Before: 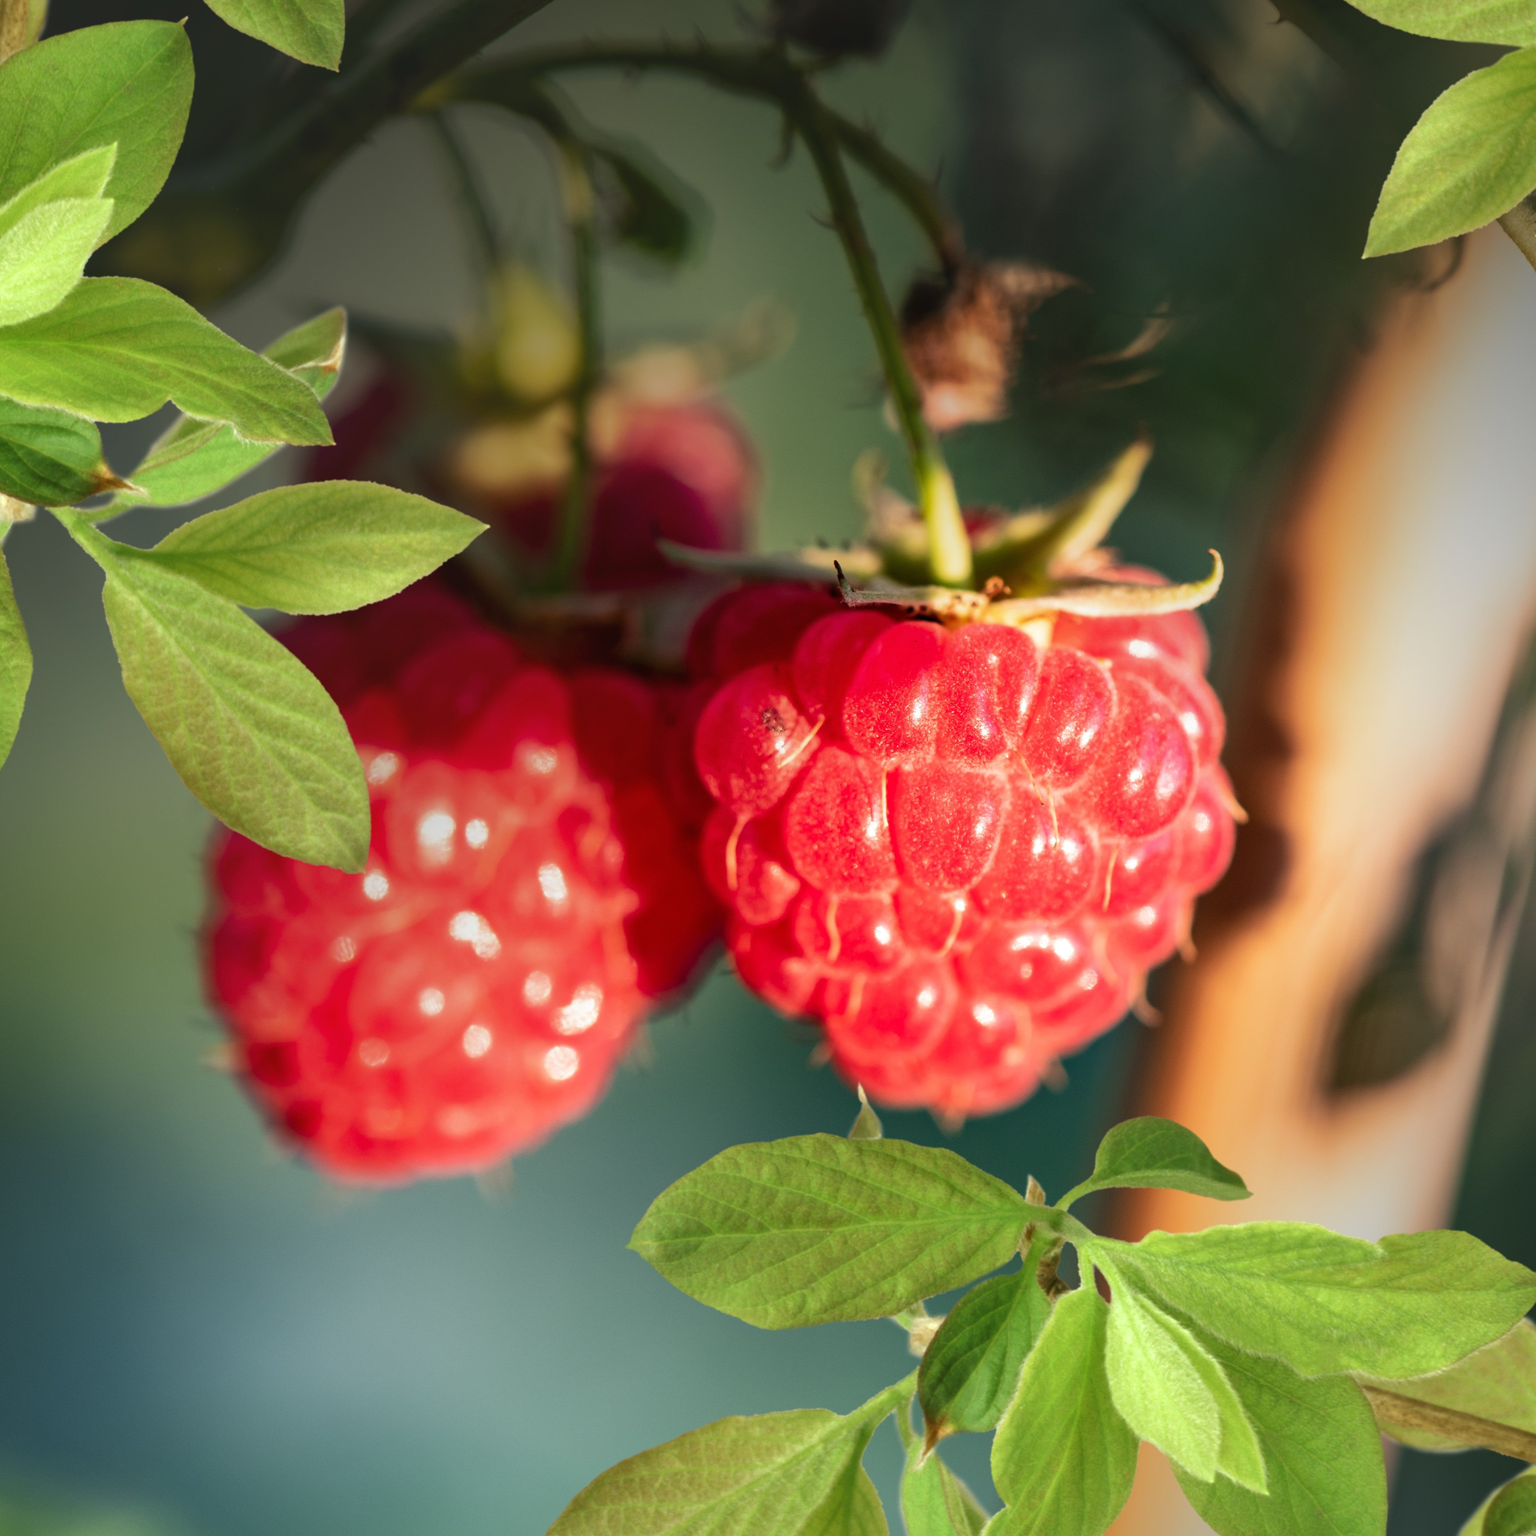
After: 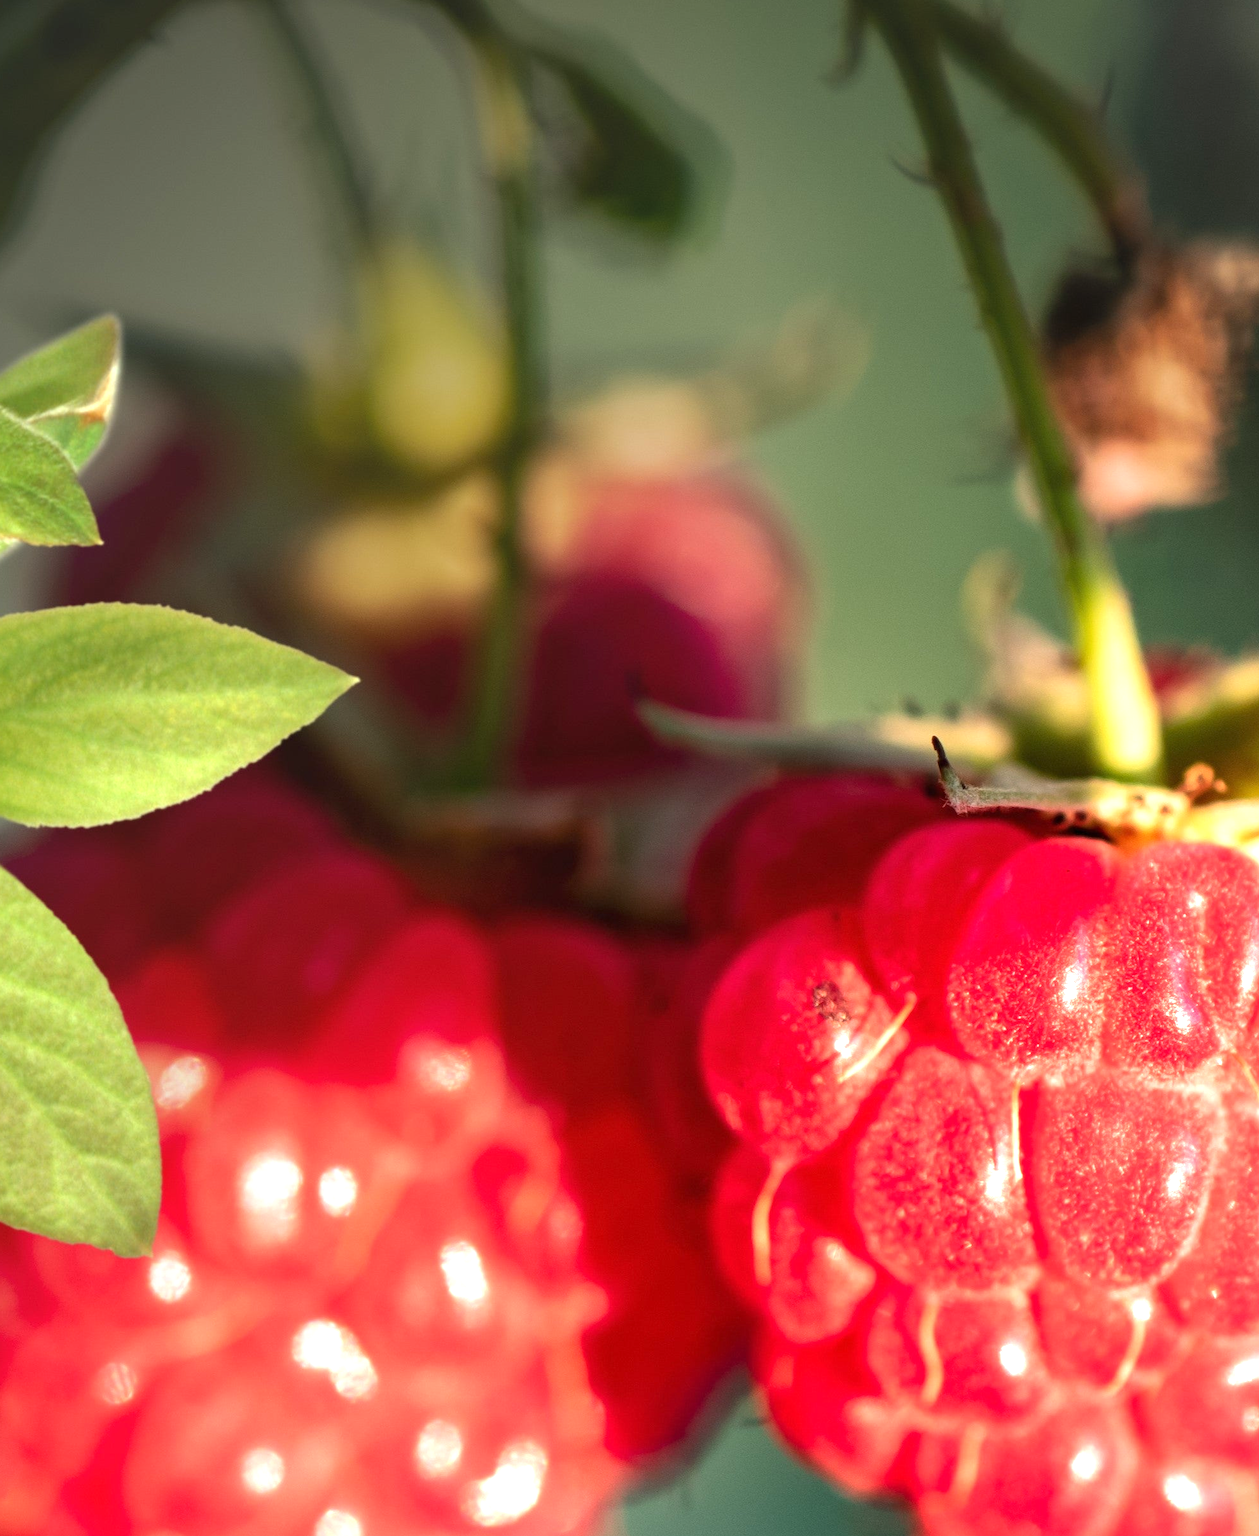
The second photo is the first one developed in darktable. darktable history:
crop: left 17.835%, top 7.675%, right 32.881%, bottom 32.213%
exposure: exposure 0.7 EV, compensate highlight preservation false
